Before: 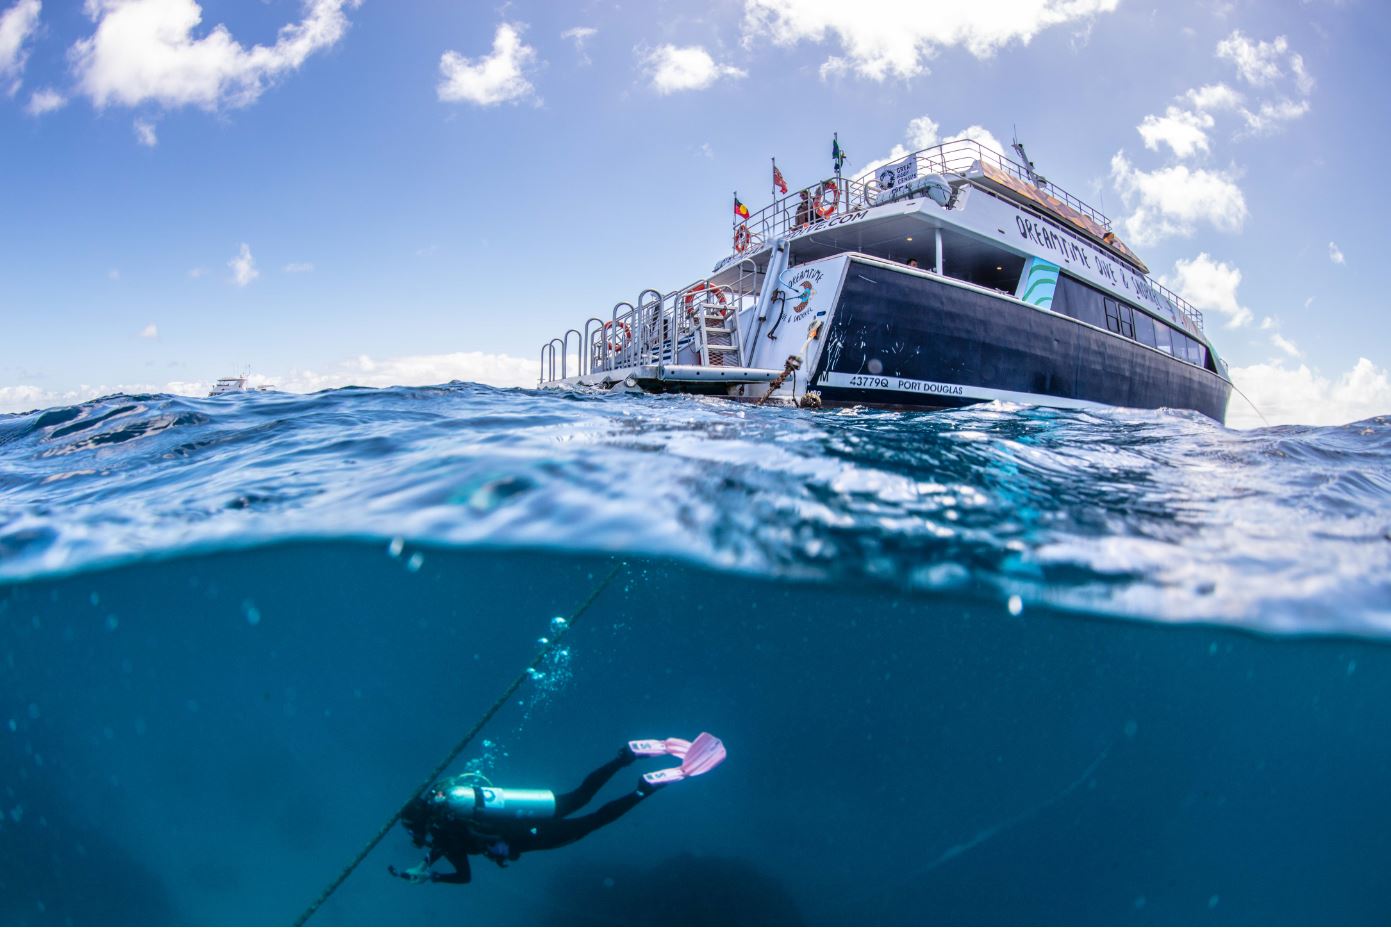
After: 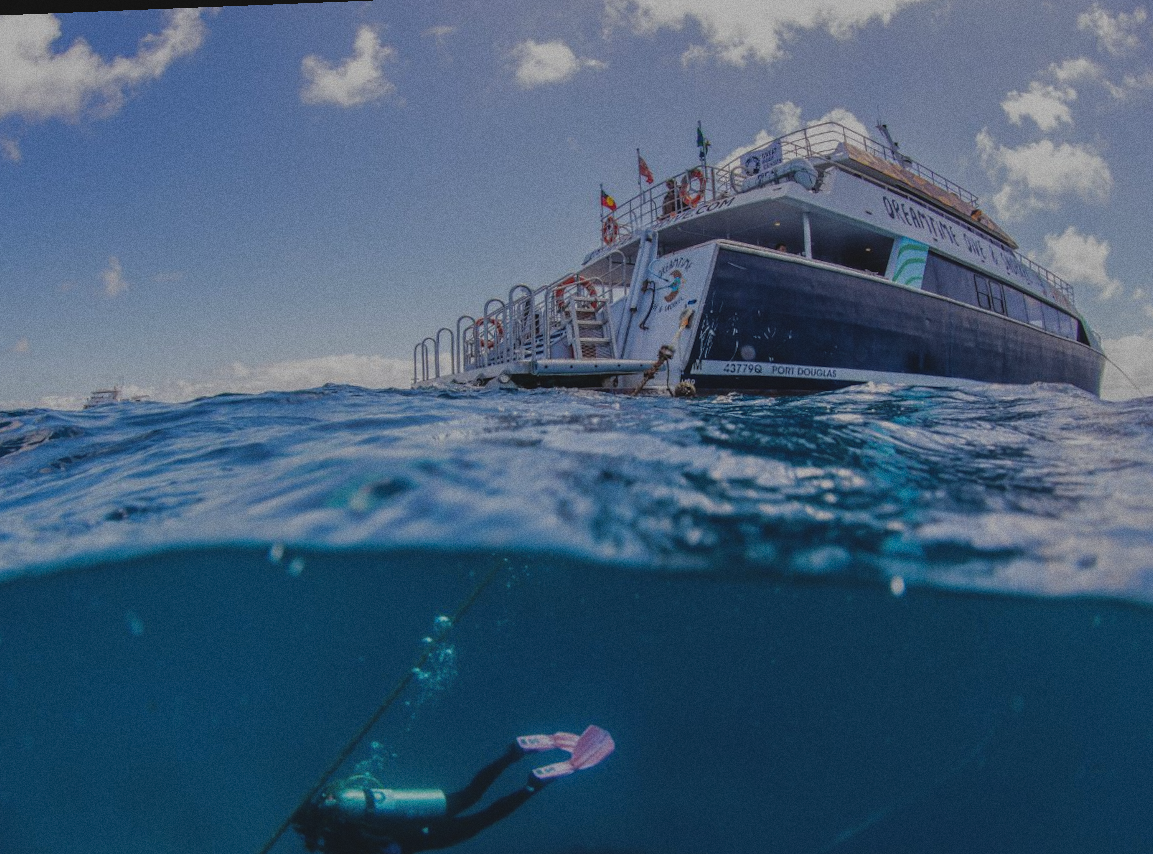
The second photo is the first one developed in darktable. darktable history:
rotate and perspective: rotation -2.29°, automatic cropping off
crop: left 9.929%, top 3.475%, right 9.188%, bottom 9.529%
exposure: black level correction -0.015, exposure -0.5 EV, compensate highlight preservation false
grain: coarseness 0.09 ISO
base curve: curves: ch0 [(0, 0) (0.826, 0.587) (1, 1)]
color zones: curves: ch0 [(0.068, 0.464) (0.25, 0.5) (0.48, 0.508) (0.75, 0.536) (0.886, 0.476) (0.967, 0.456)]; ch1 [(0.066, 0.456) (0.25, 0.5) (0.616, 0.508) (0.746, 0.56) (0.934, 0.444)]
